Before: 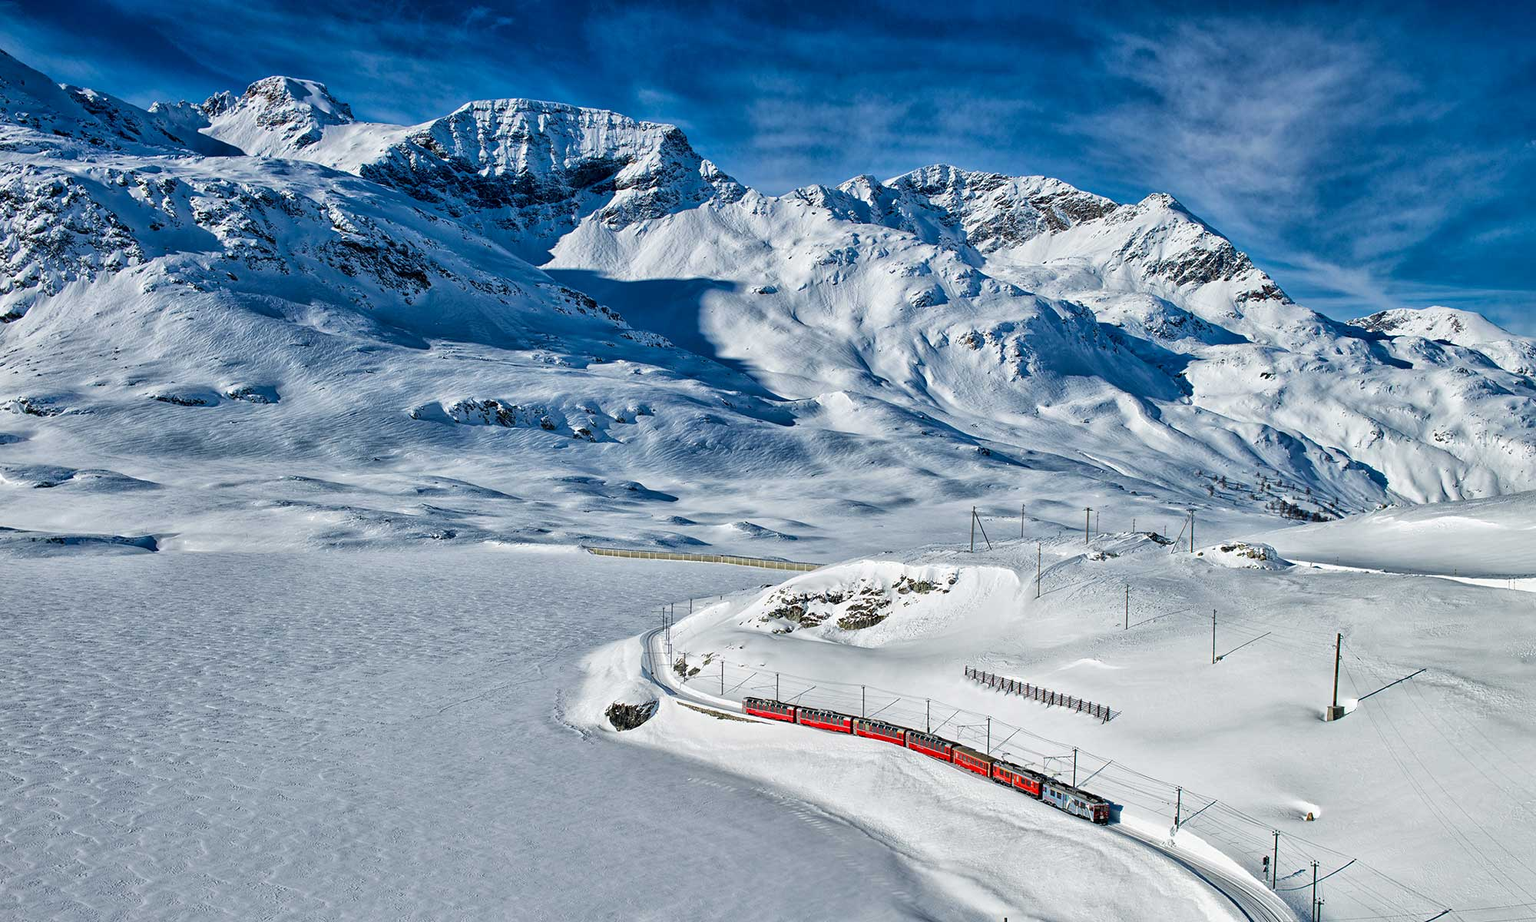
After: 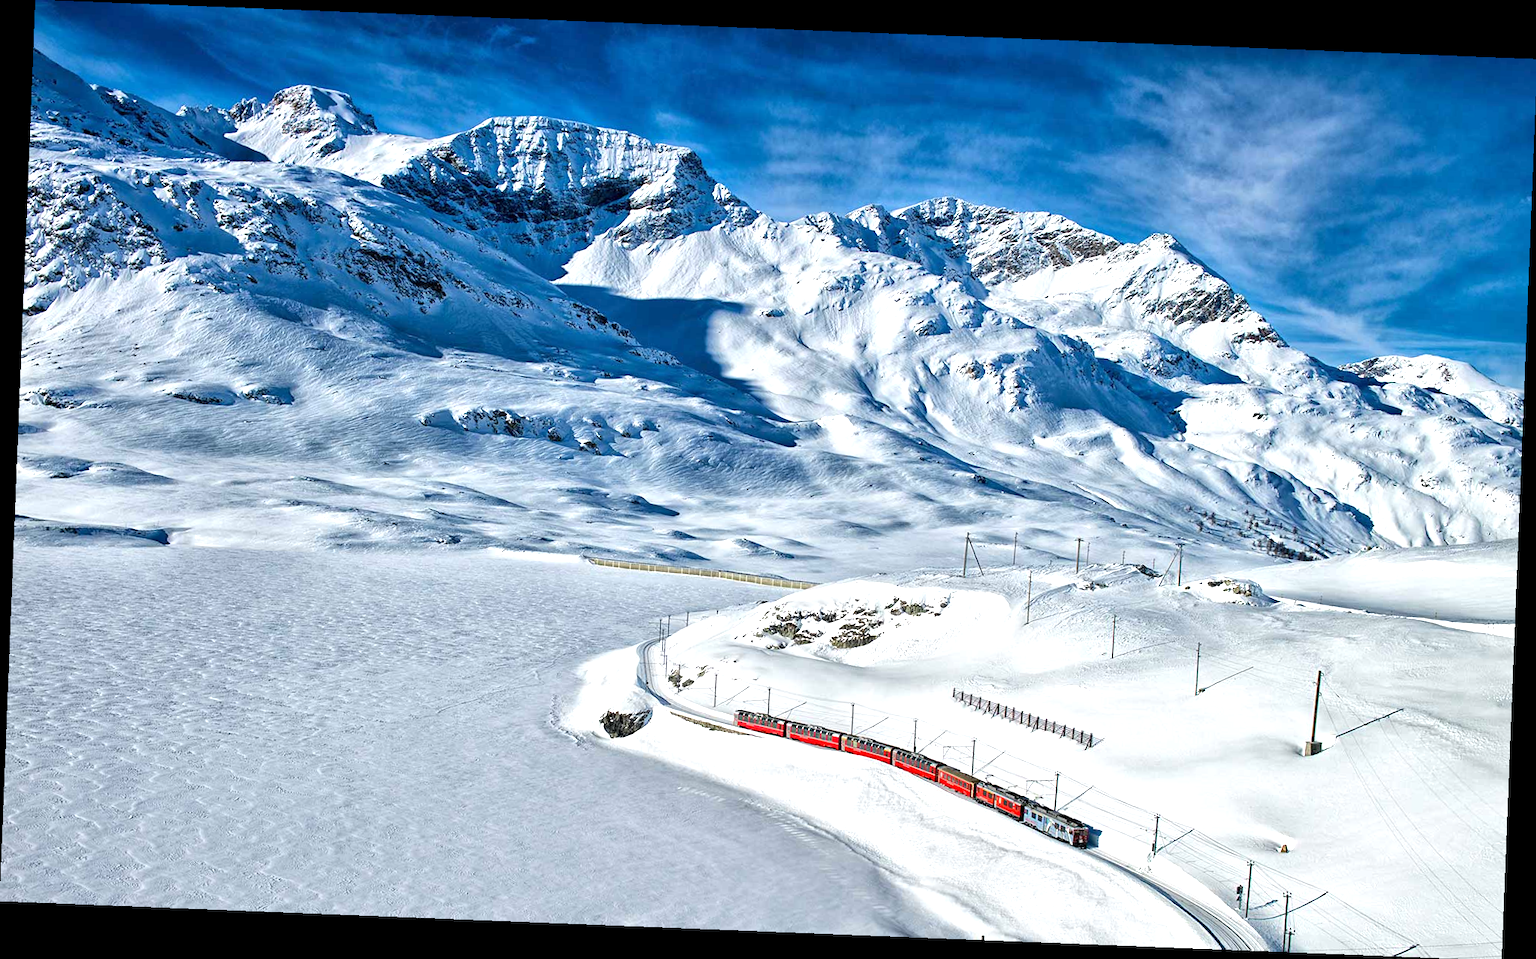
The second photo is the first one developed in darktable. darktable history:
rotate and perspective: rotation 2.27°, automatic cropping off
exposure: exposure 0.661 EV, compensate highlight preservation false
